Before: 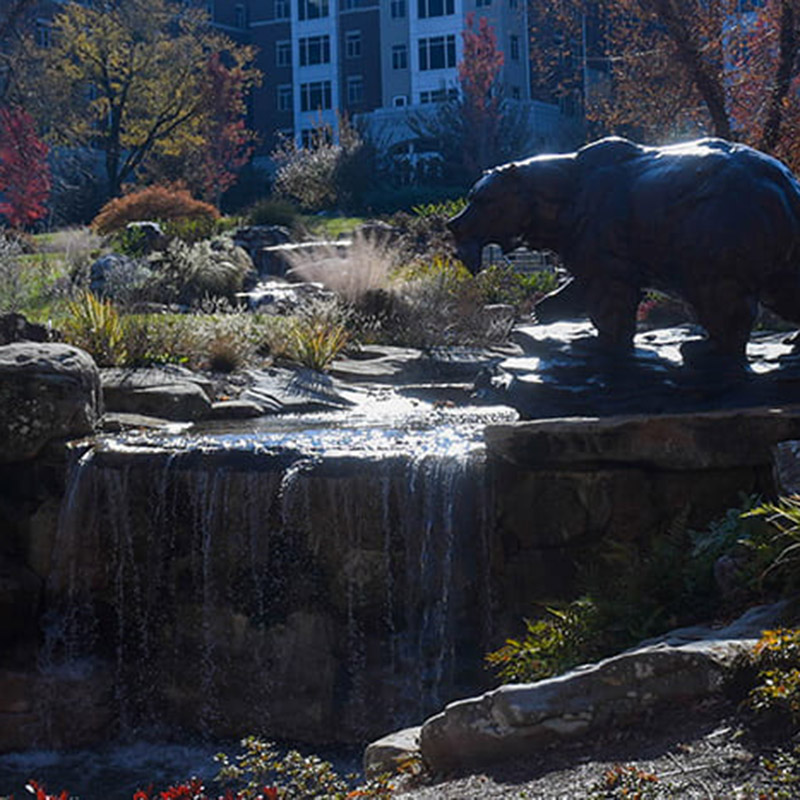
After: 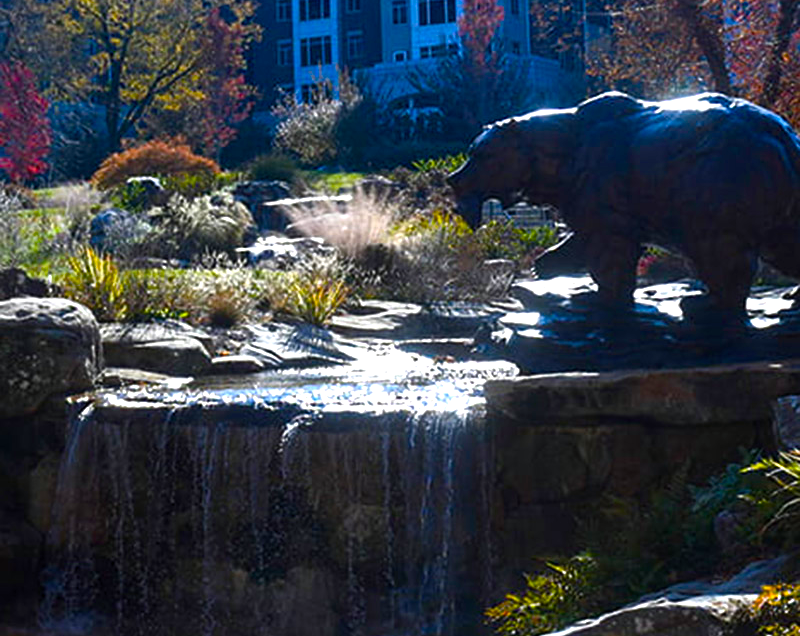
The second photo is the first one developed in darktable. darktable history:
crop and rotate: top 5.65%, bottom 14.827%
color balance rgb: shadows lift › chroma 0.822%, shadows lift › hue 112.65°, perceptual saturation grading › global saturation 34.827%, perceptual saturation grading › highlights -25.193%, perceptual saturation grading › shadows 49.55%, perceptual brilliance grading › global brilliance 12.646%, perceptual brilliance grading › highlights 15.059%, contrast 4.826%
contrast brightness saturation: contrast 0.05
